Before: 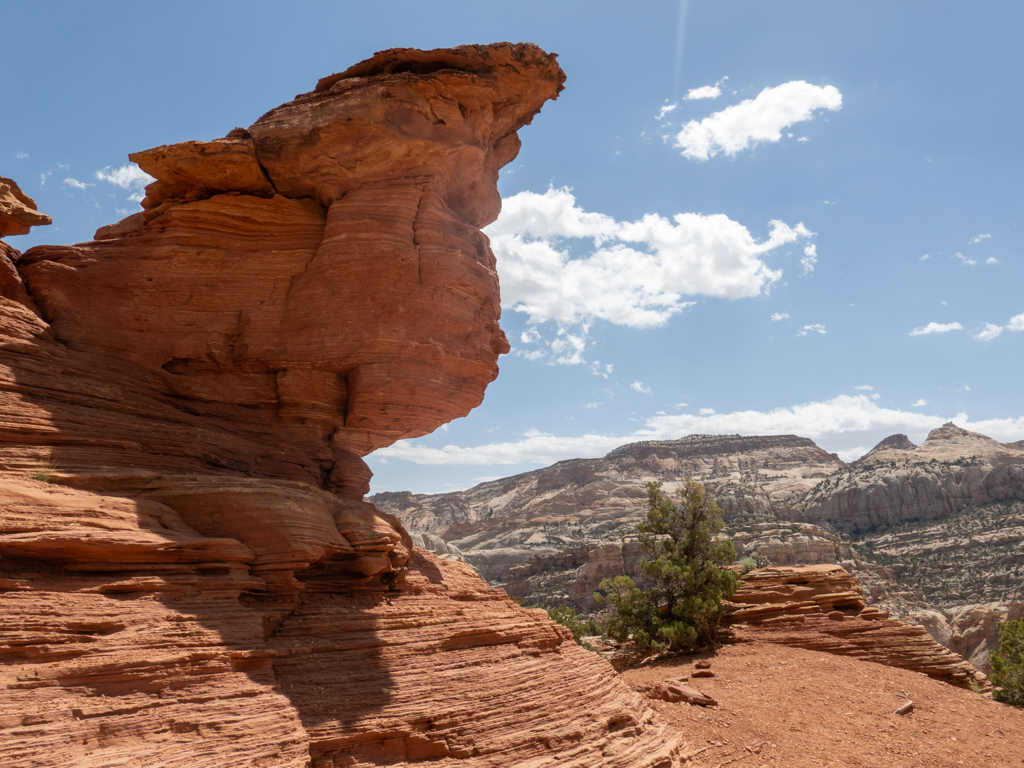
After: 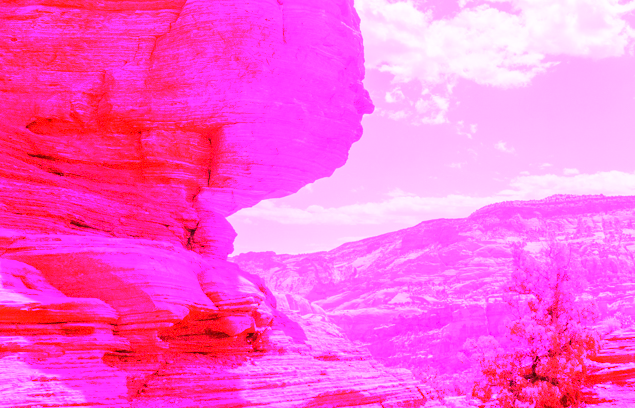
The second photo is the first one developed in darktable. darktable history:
crop: left 13.312%, top 31.28%, right 24.627%, bottom 15.582%
tone equalizer: on, module defaults
grain: coarseness 0.09 ISO, strength 16.61%
white balance: red 8, blue 8
